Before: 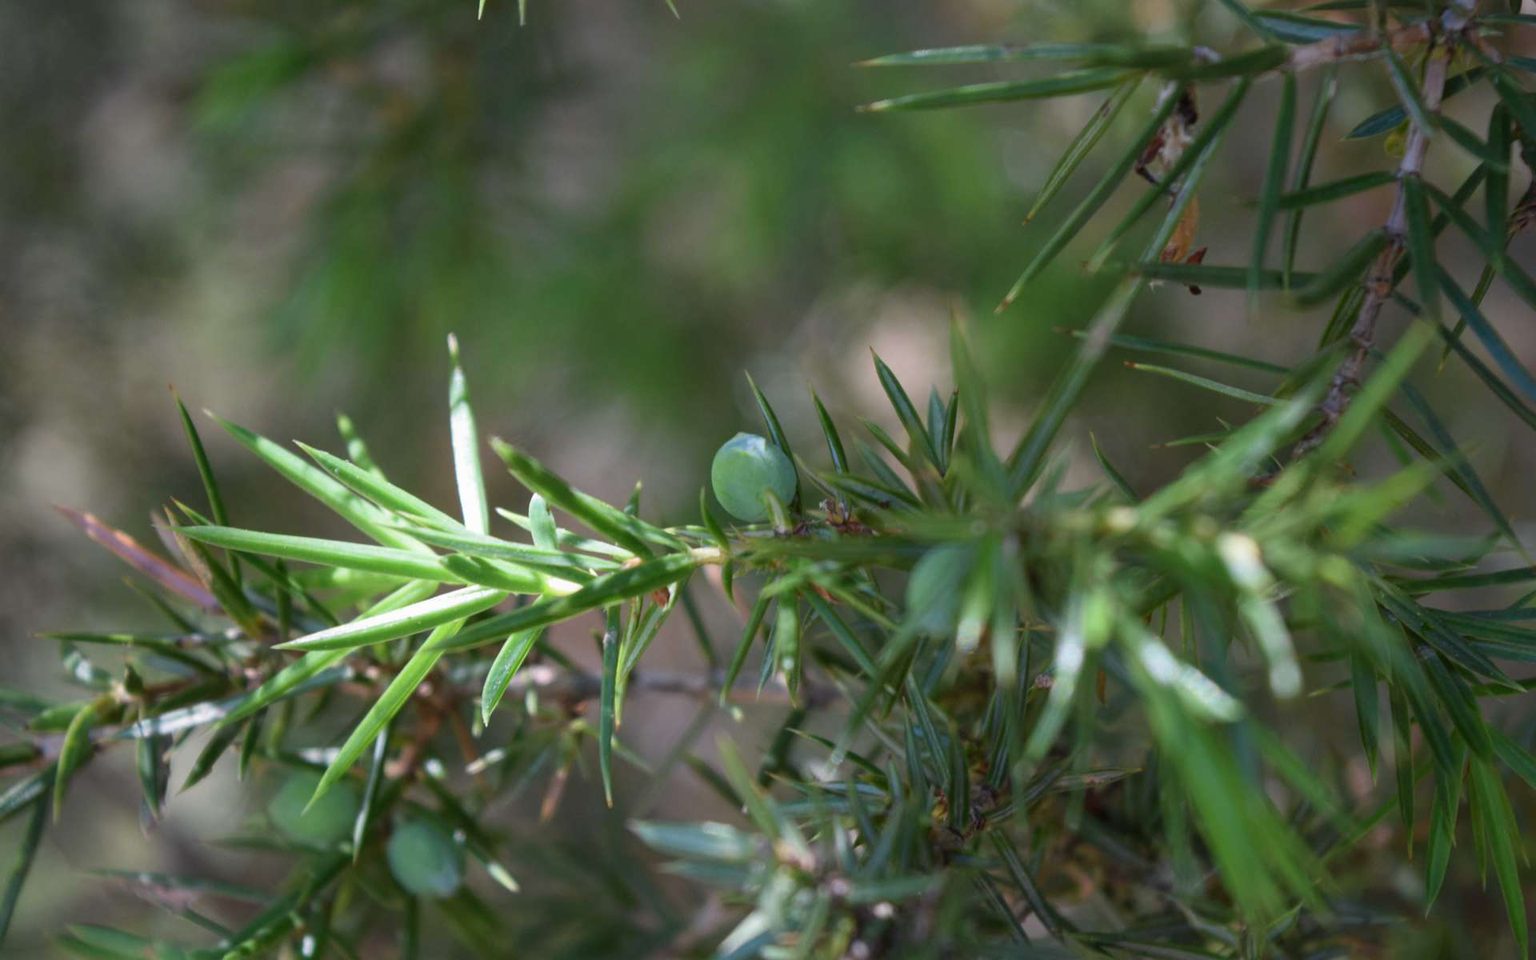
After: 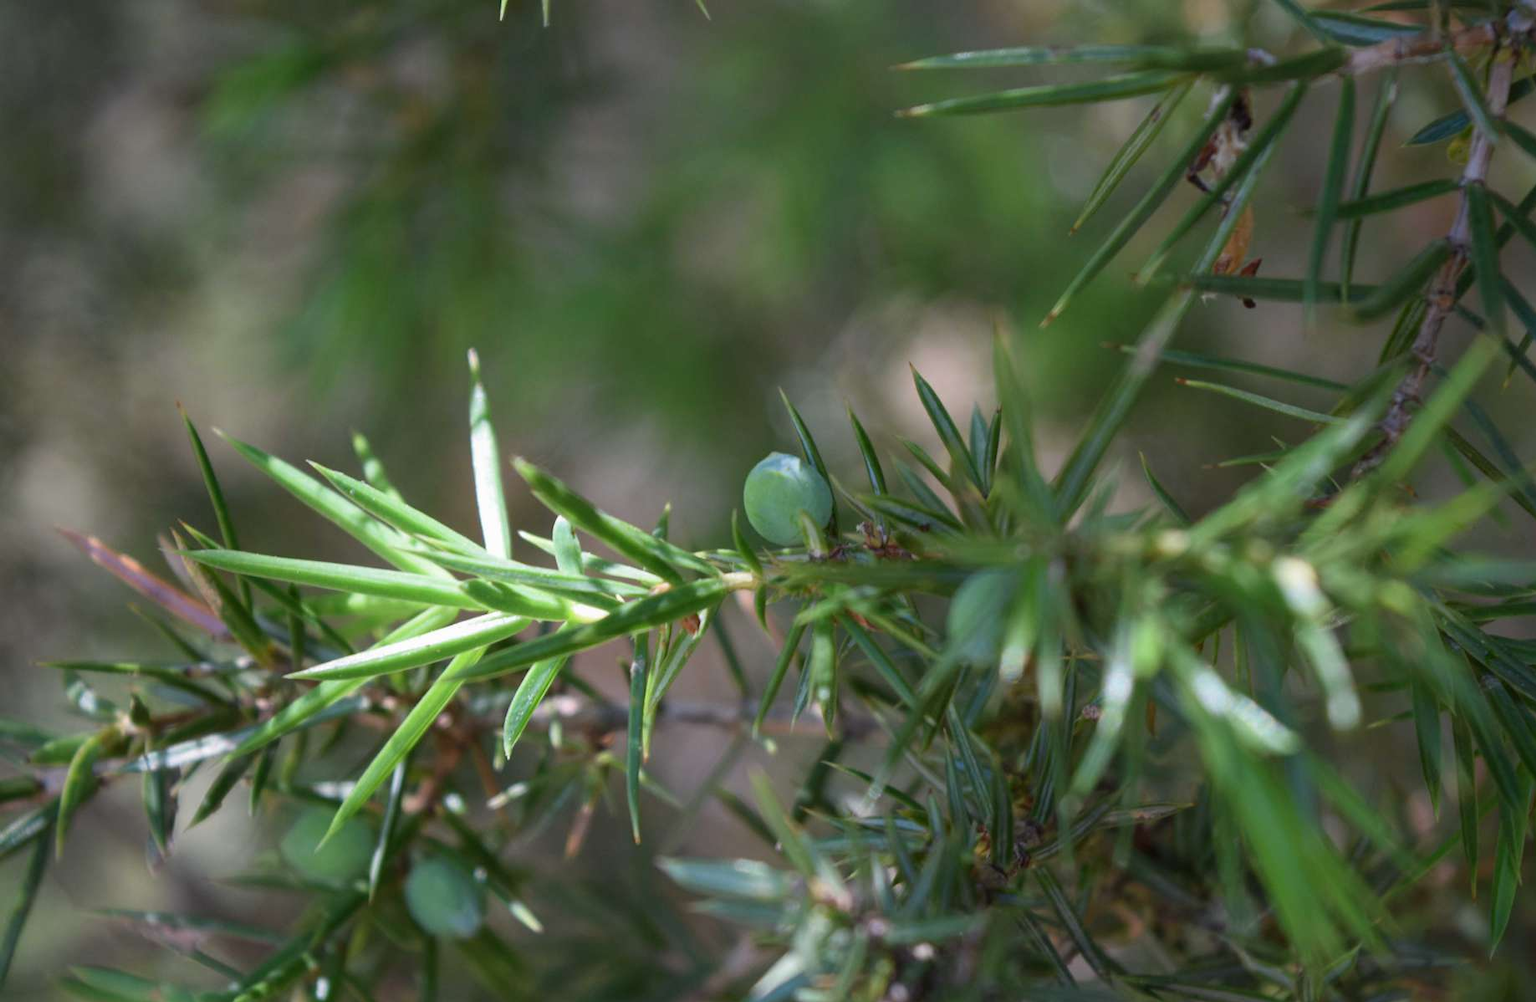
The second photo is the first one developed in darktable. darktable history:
crop: right 4.323%, bottom 0.031%
